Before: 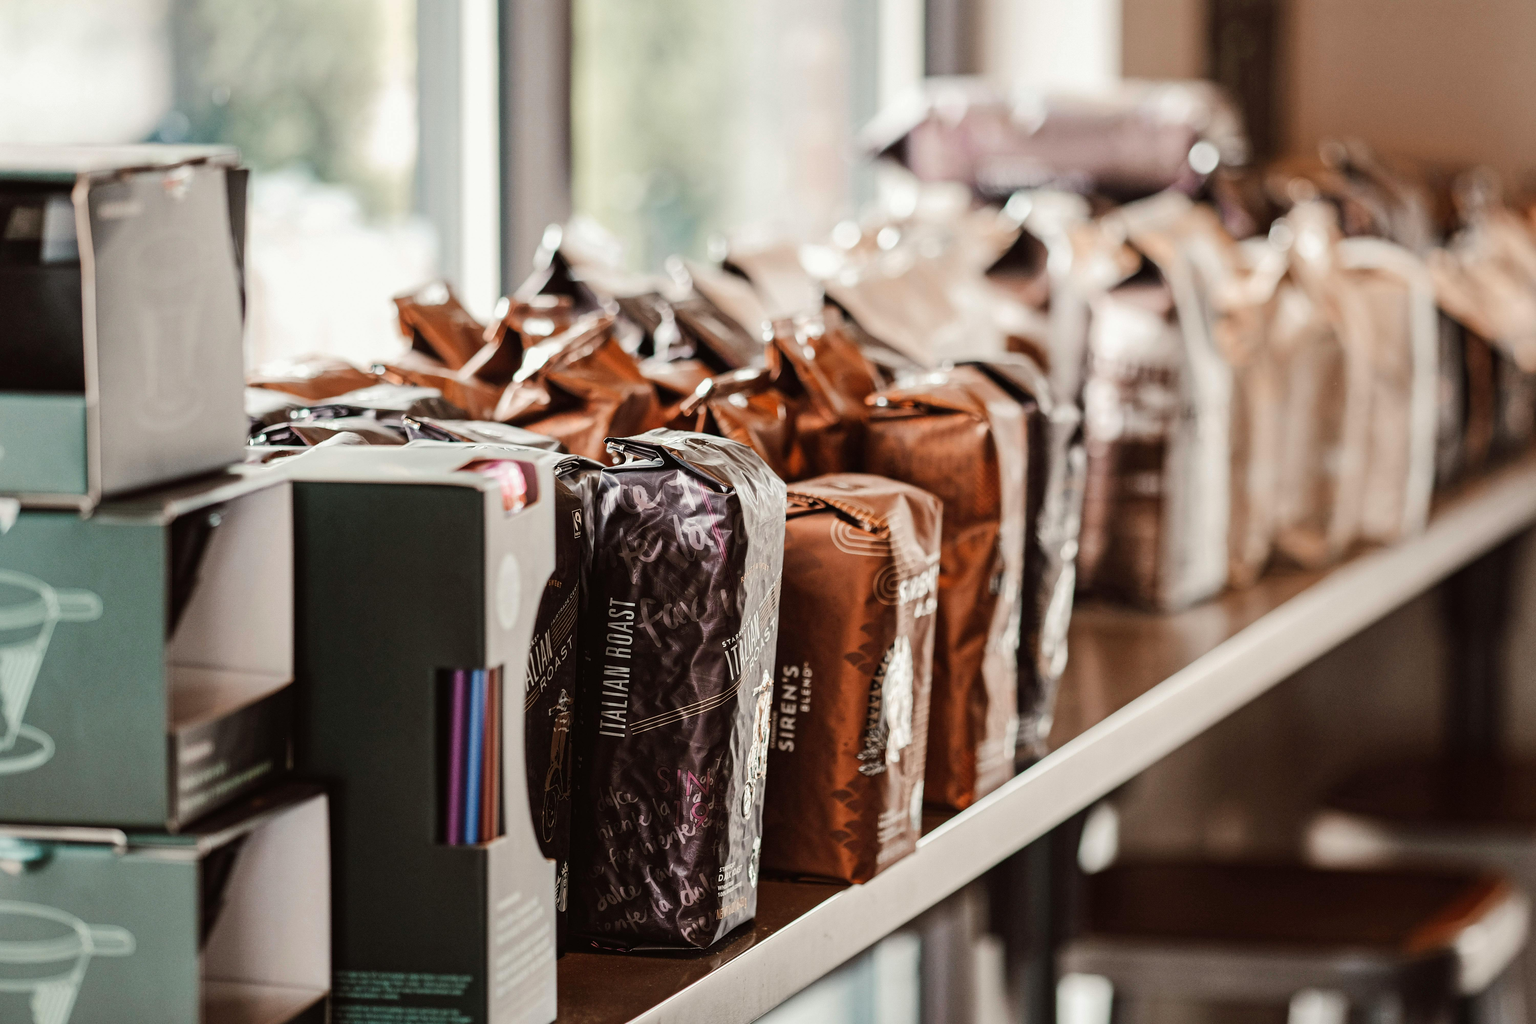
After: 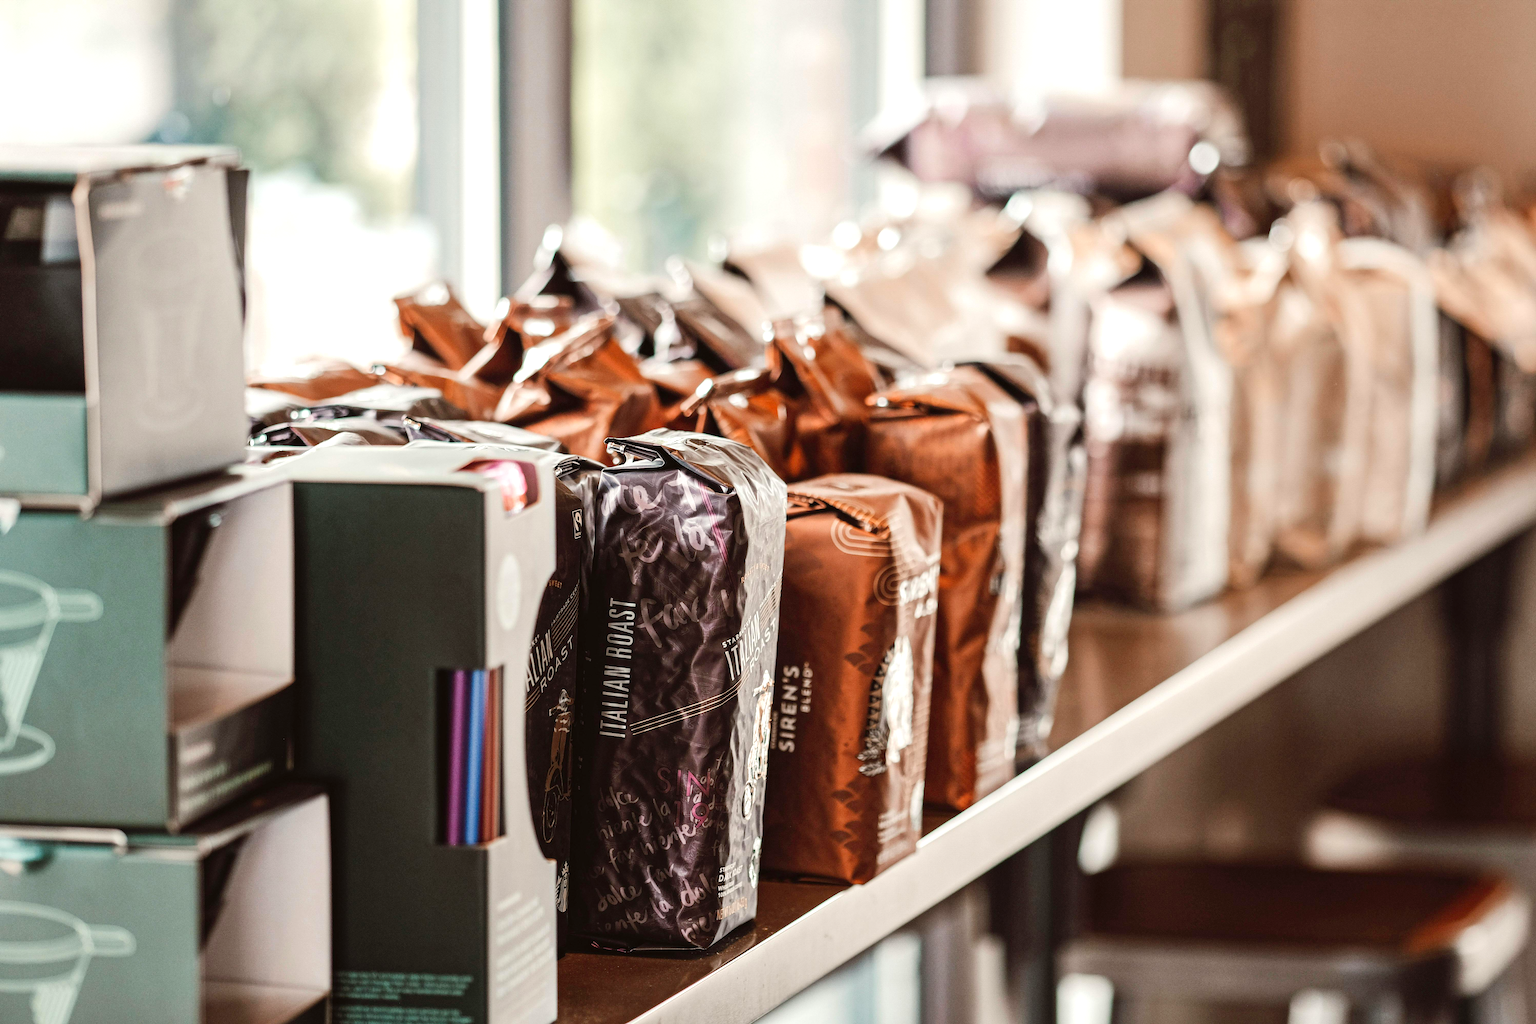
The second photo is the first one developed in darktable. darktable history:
levels: black 0.072%, levels [0, 0.435, 0.917]
